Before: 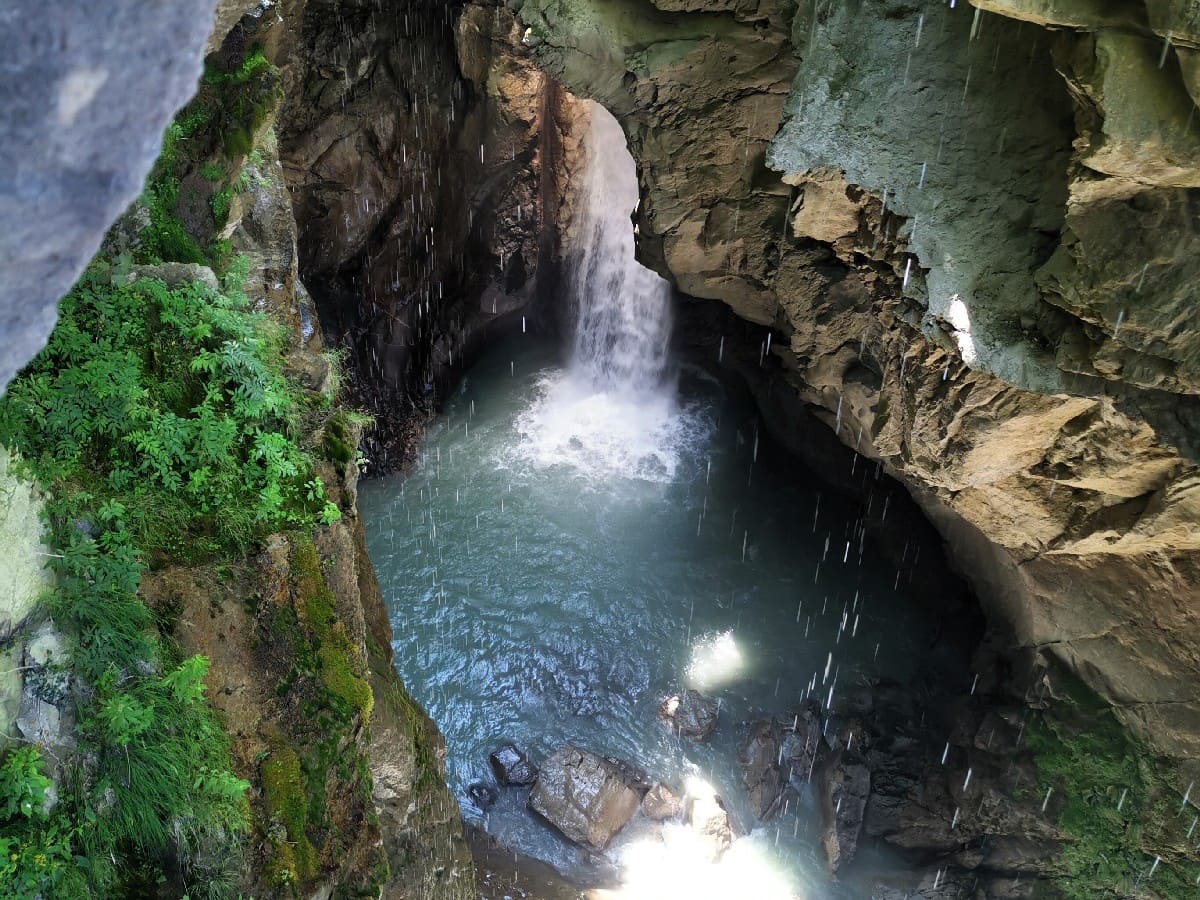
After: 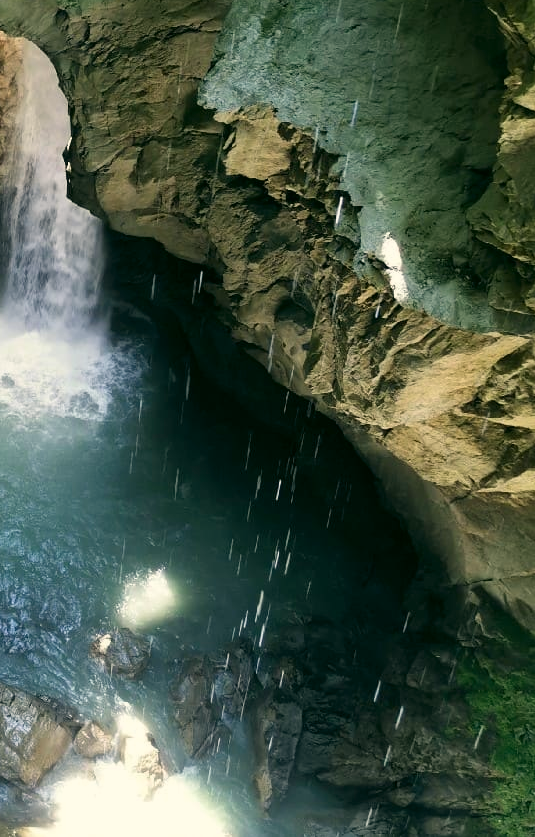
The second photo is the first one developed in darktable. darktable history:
crop: left 47.412%, top 6.919%, right 7.968%
color correction: highlights a* -0.431, highlights b* 9.54, shadows a* -9.19, shadows b* 1.54
exposure: exposure -0.044 EV, compensate exposure bias true, compensate highlight preservation false
velvia: strength 10.56%
